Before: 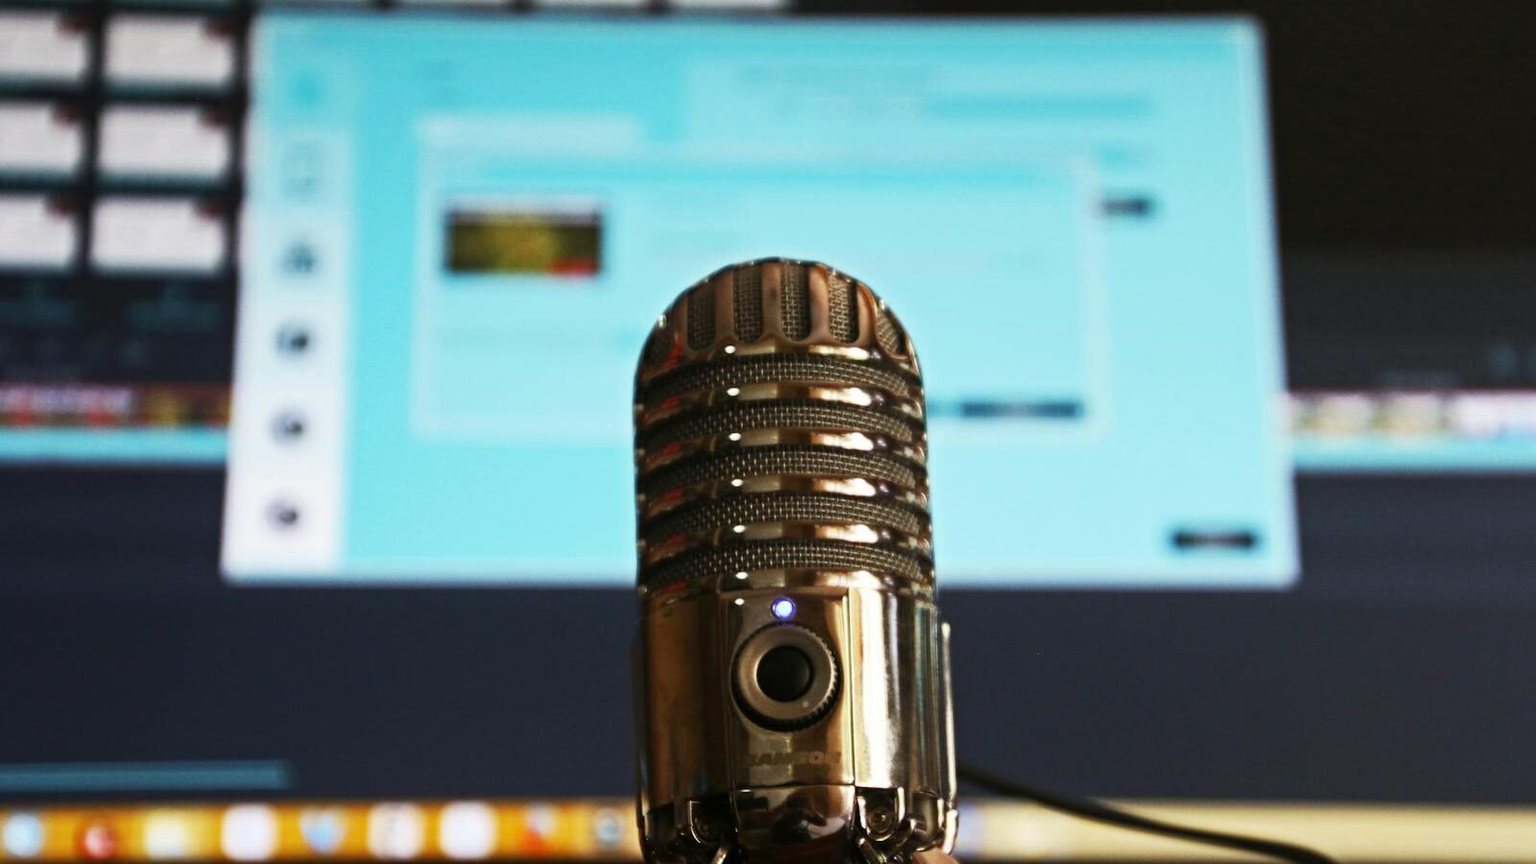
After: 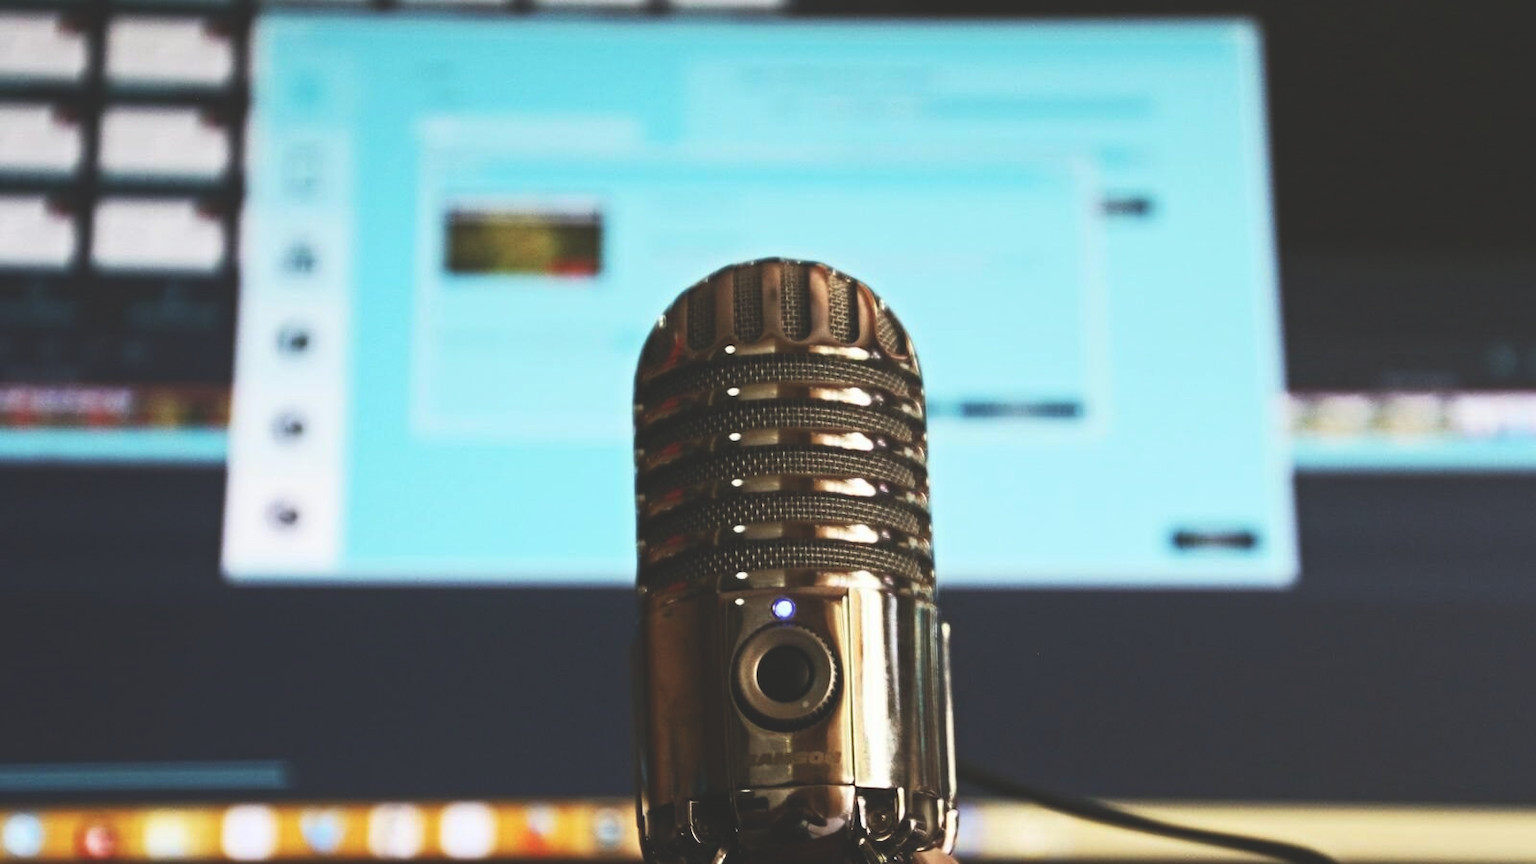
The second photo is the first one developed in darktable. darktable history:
local contrast: mode bilateral grid, contrast 100, coarseness 100, detail 91%, midtone range 0.2
contrast brightness saturation: contrast 0.14
exposure: black level correction -0.028, compensate highlight preservation false
